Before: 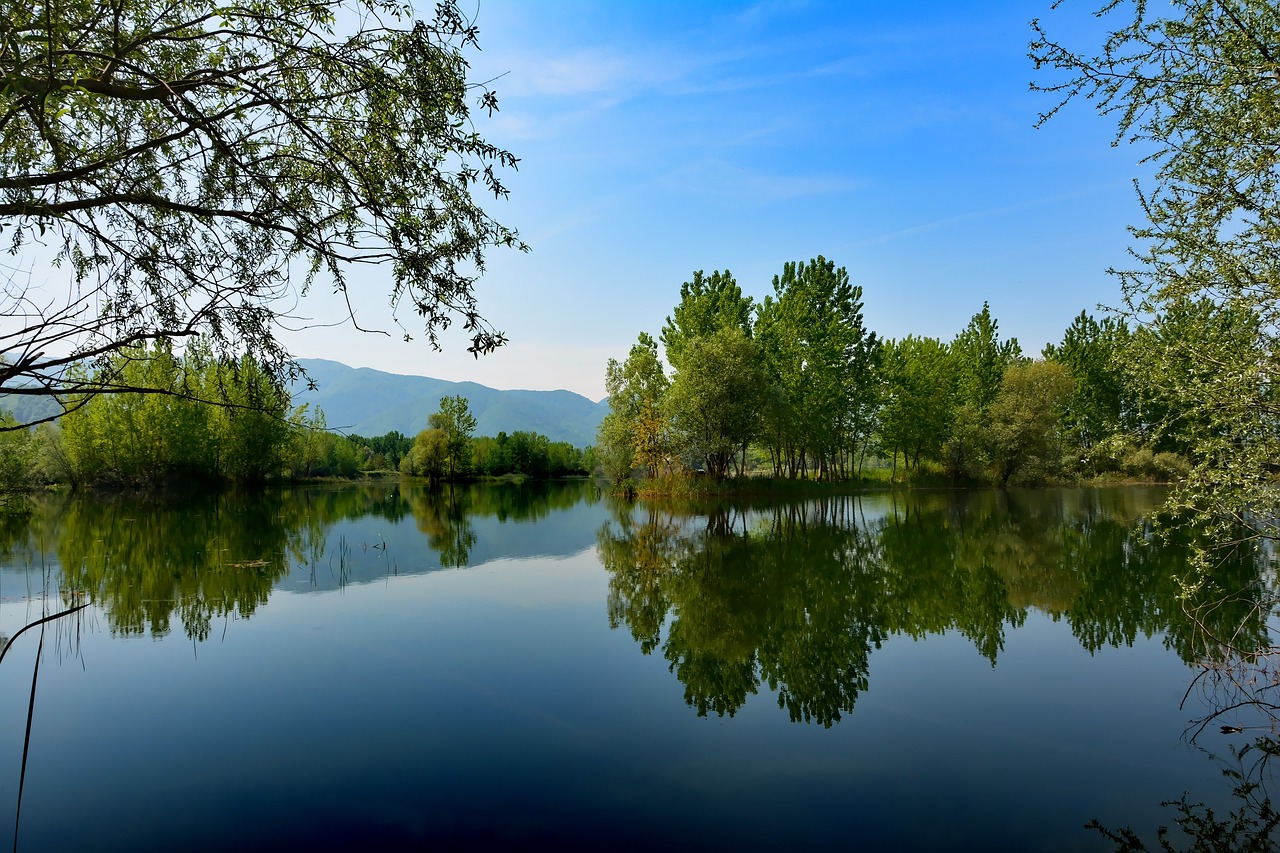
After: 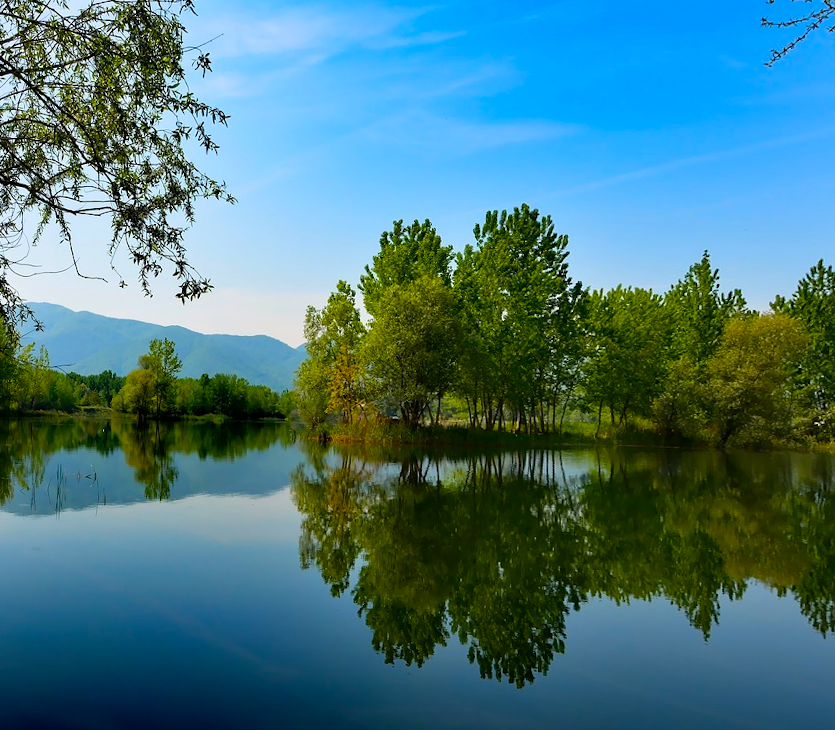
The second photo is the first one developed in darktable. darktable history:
color balance rgb: perceptual saturation grading › global saturation 25%, global vibrance 20%
crop and rotate: left 15.546%, right 17.787%
rotate and perspective: rotation 1.69°, lens shift (vertical) -0.023, lens shift (horizontal) -0.291, crop left 0.025, crop right 0.988, crop top 0.092, crop bottom 0.842
